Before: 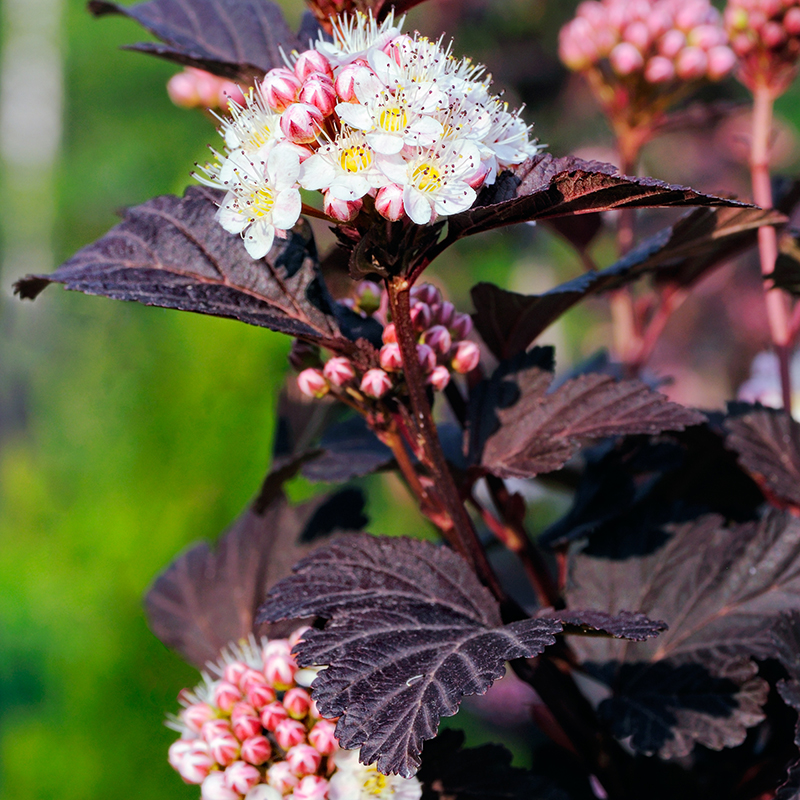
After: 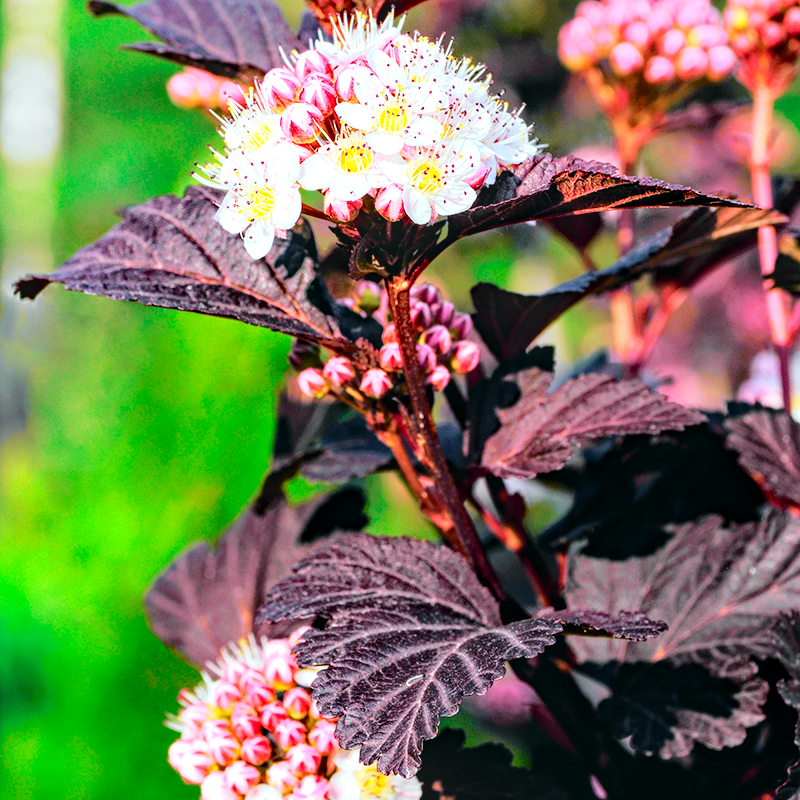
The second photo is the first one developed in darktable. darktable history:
local contrast: on, module defaults
exposure: exposure 0.64 EV, compensate highlight preservation false
tone curve: curves: ch0 [(0, 0.015) (0.084, 0.074) (0.162, 0.165) (0.304, 0.382) (0.466, 0.576) (0.654, 0.741) (0.848, 0.906) (0.984, 0.963)]; ch1 [(0, 0) (0.34, 0.235) (0.46, 0.46) (0.515, 0.502) (0.553, 0.567) (0.764, 0.815) (1, 1)]; ch2 [(0, 0) (0.44, 0.458) (0.479, 0.492) (0.524, 0.507) (0.547, 0.579) (0.673, 0.712) (1, 1)], color space Lab, independent channels, preserve colors none
haze removal: compatibility mode true, adaptive false
